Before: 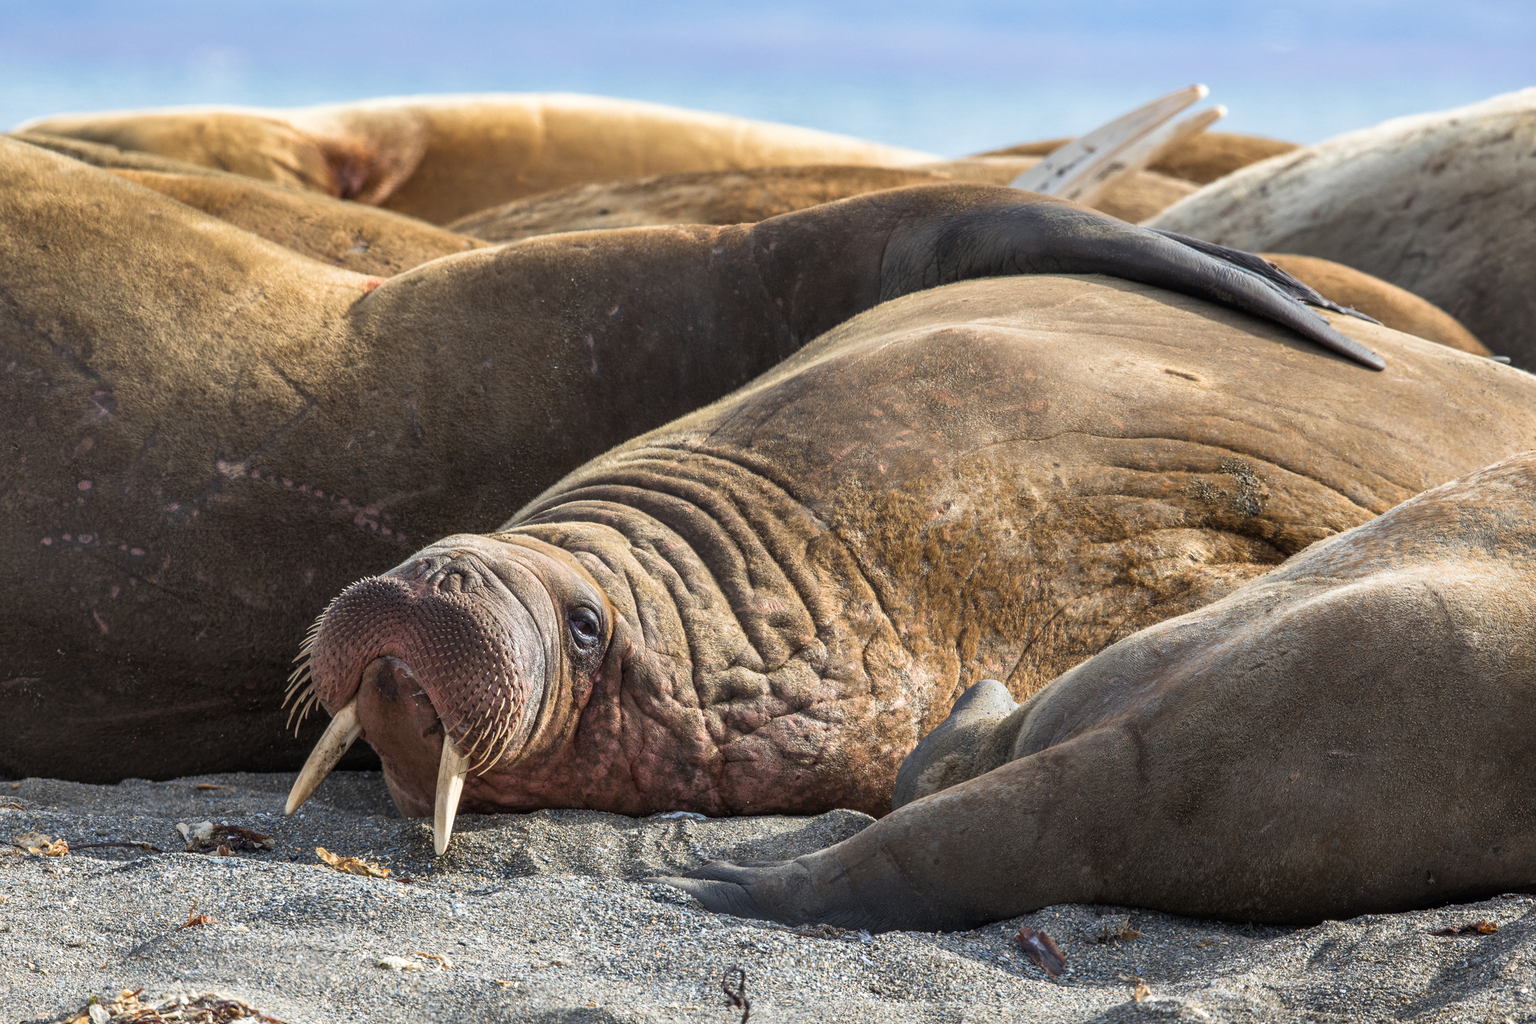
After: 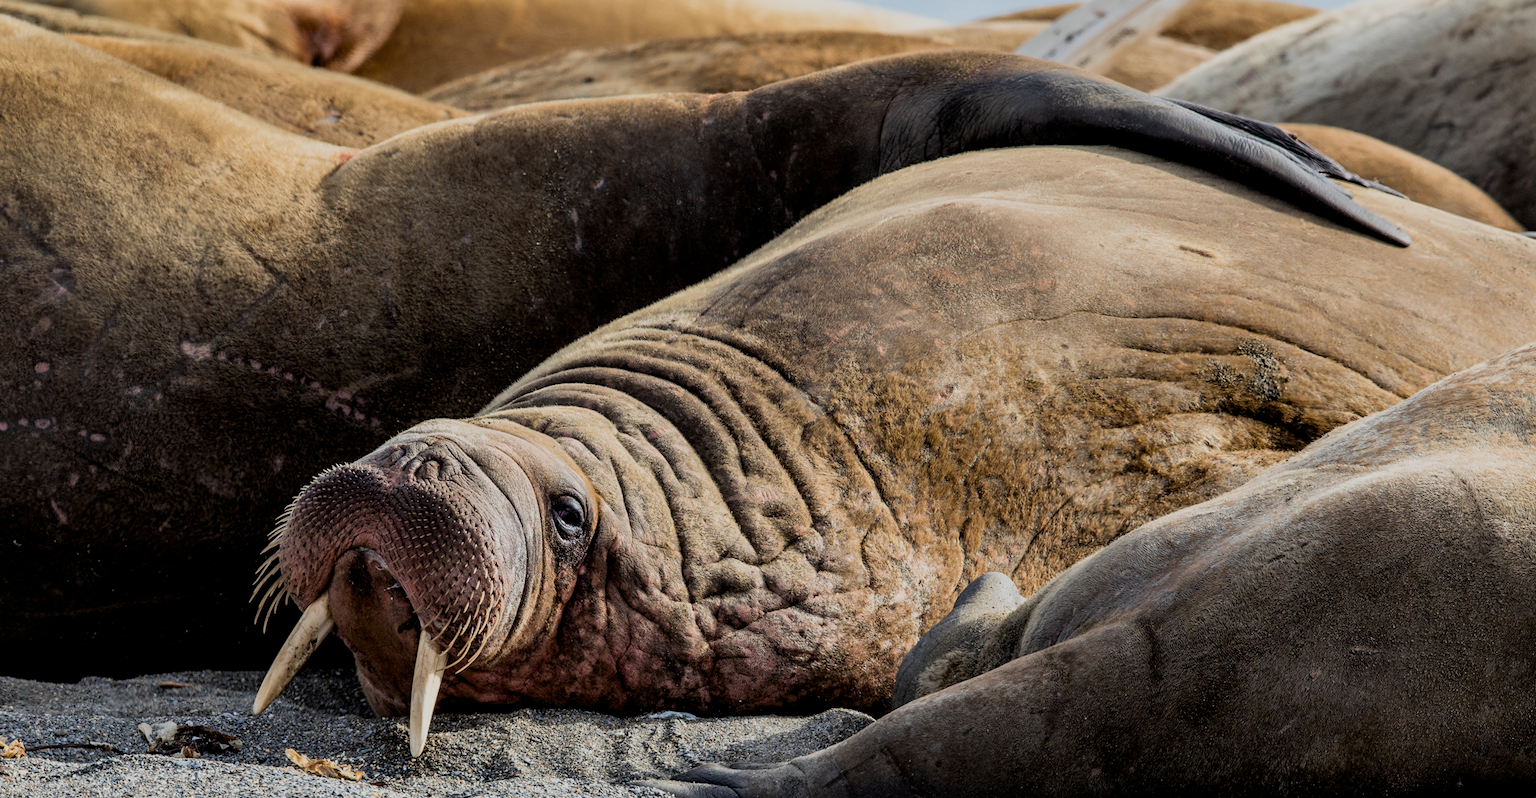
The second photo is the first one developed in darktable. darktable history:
exposure: black level correction 0.016, exposure -0.009 EV, compensate highlight preservation false
crop and rotate: left 2.991%, top 13.302%, right 1.981%, bottom 12.636%
contrast brightness saturation: contrast 0.01, saturation -0.05
filmic rgb: black relative exposure -7.65 EV, white relative exposure 4.56 EV, hardness 3.61, contrast 1.05
